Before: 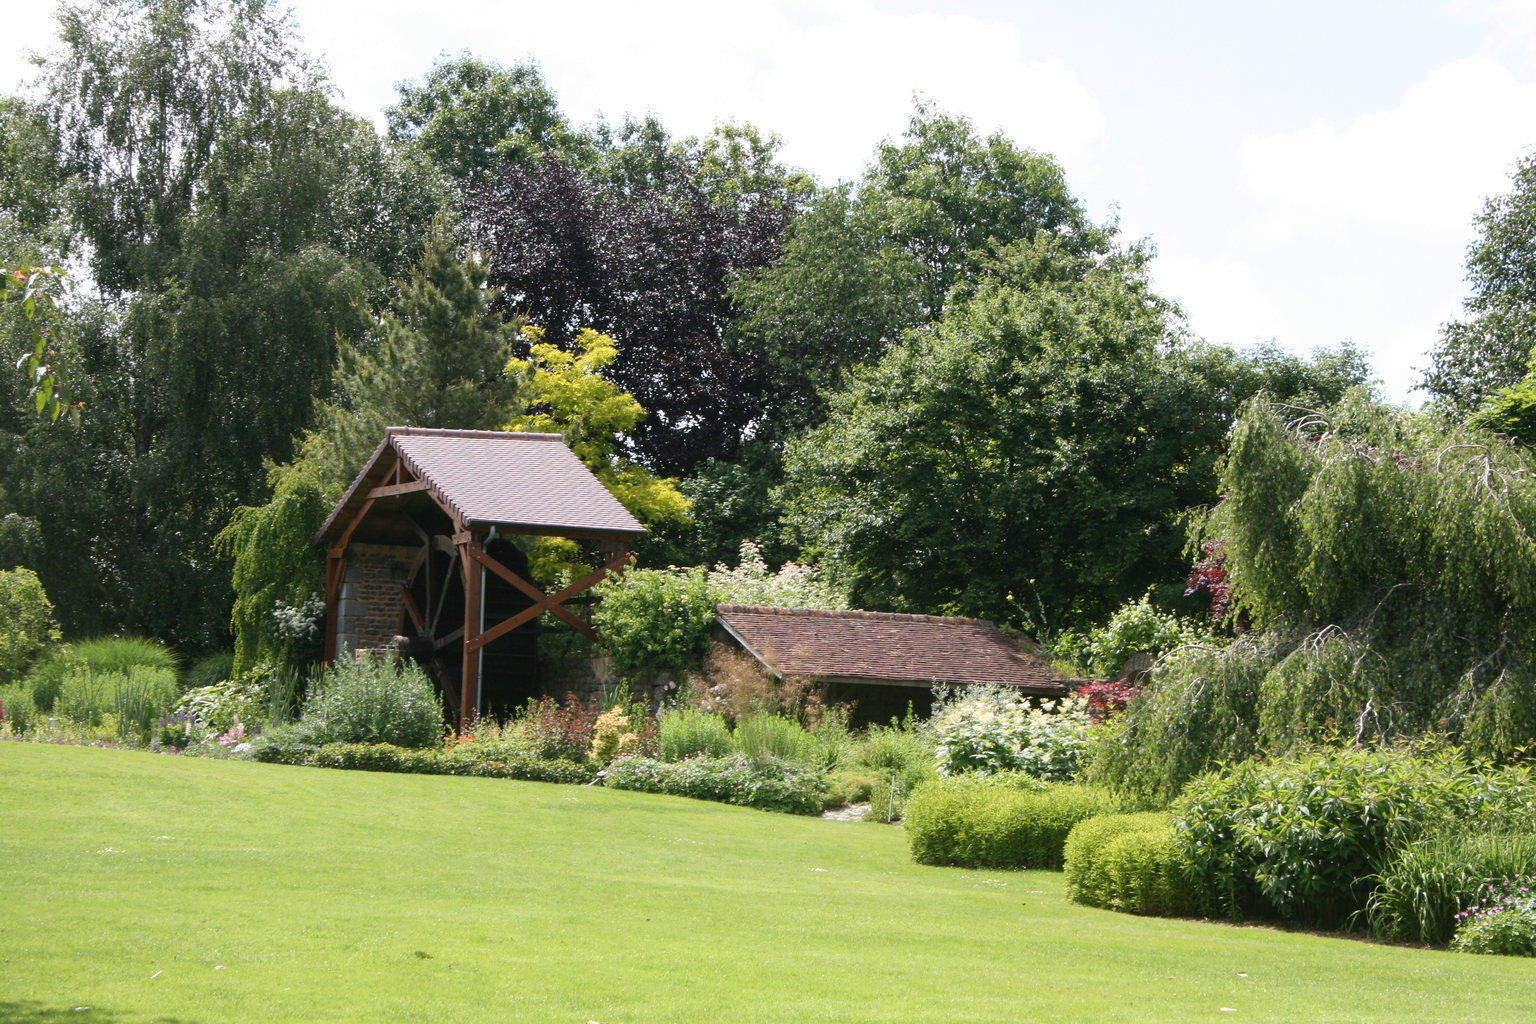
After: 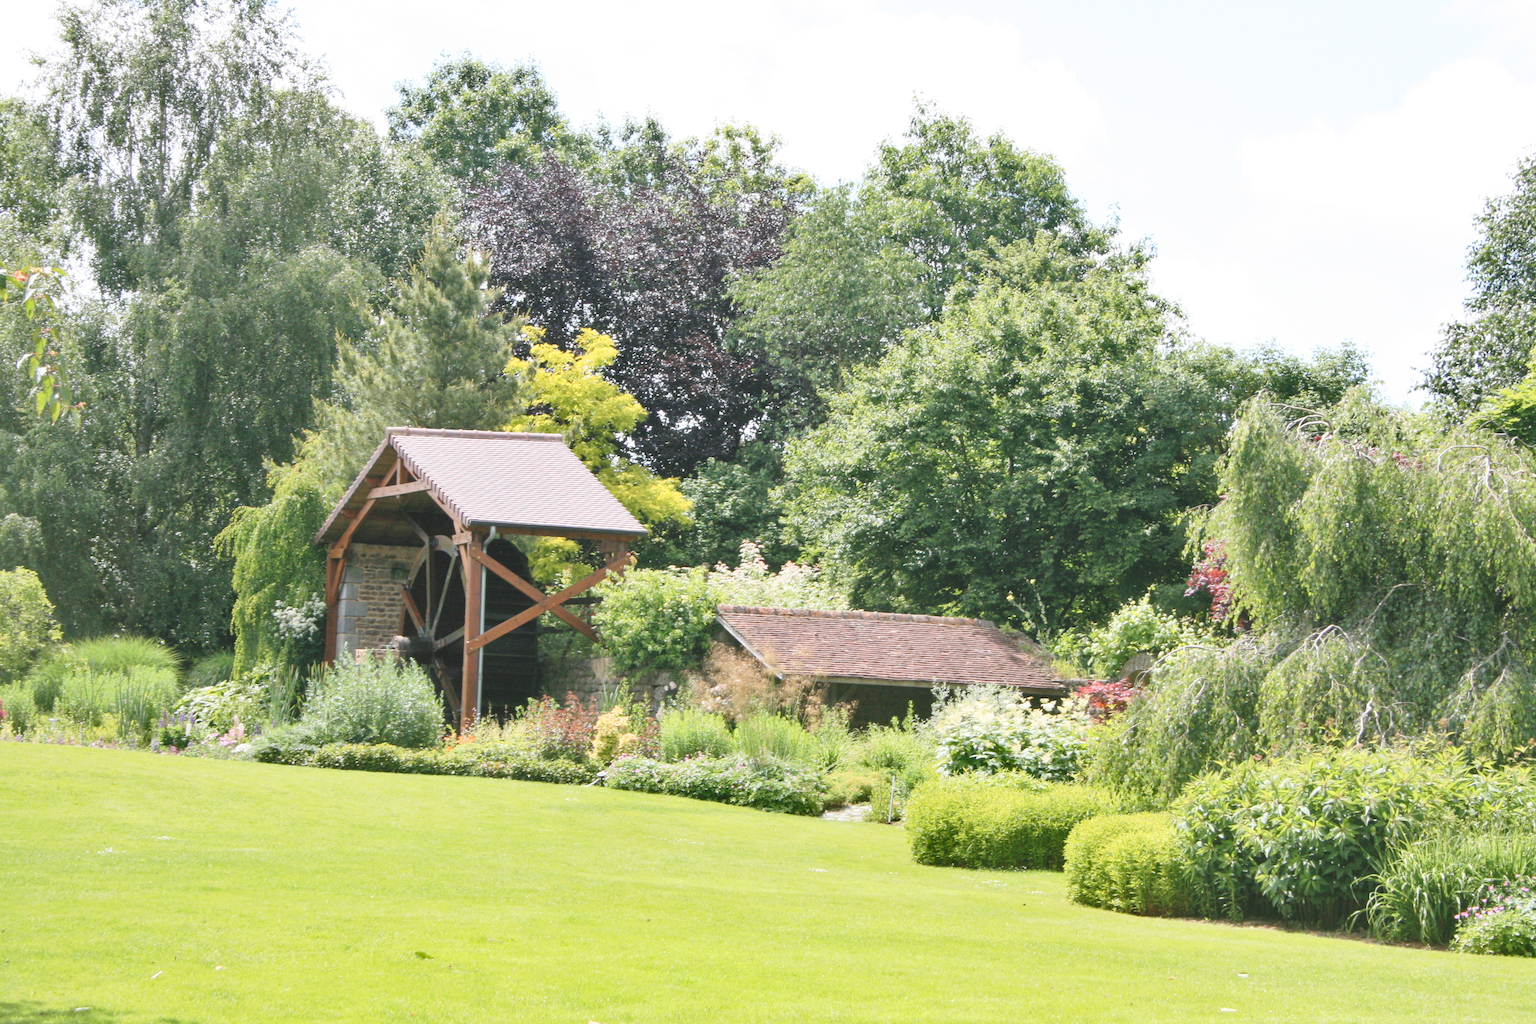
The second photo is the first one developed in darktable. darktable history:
tone curve: curves: ch0 [(0, 0) (0.003, 0.004) (0.011, 0.014) (0.025, 0.032) (0.044, 0.057) (0.069, 0.089) (0.1, 0.128) (0.136, 0.174) (0.177, 0.227) (0.224, 0.287) (0.277, 0.354) (0.335, 0.427) (0.399, 0.507) (0.468, 0.582) (0.543, 0.653) (0.623, 0.726) (0.709, 0.799) (0.801, 0.876) (0.898, 0.937) (1, 1)], preserve colors none
contrast brightness saturation: contrast 0.1, brightness 0.3, saturation 0.14
shadows and highlights: low approximation 0.01, soften with gaussian
